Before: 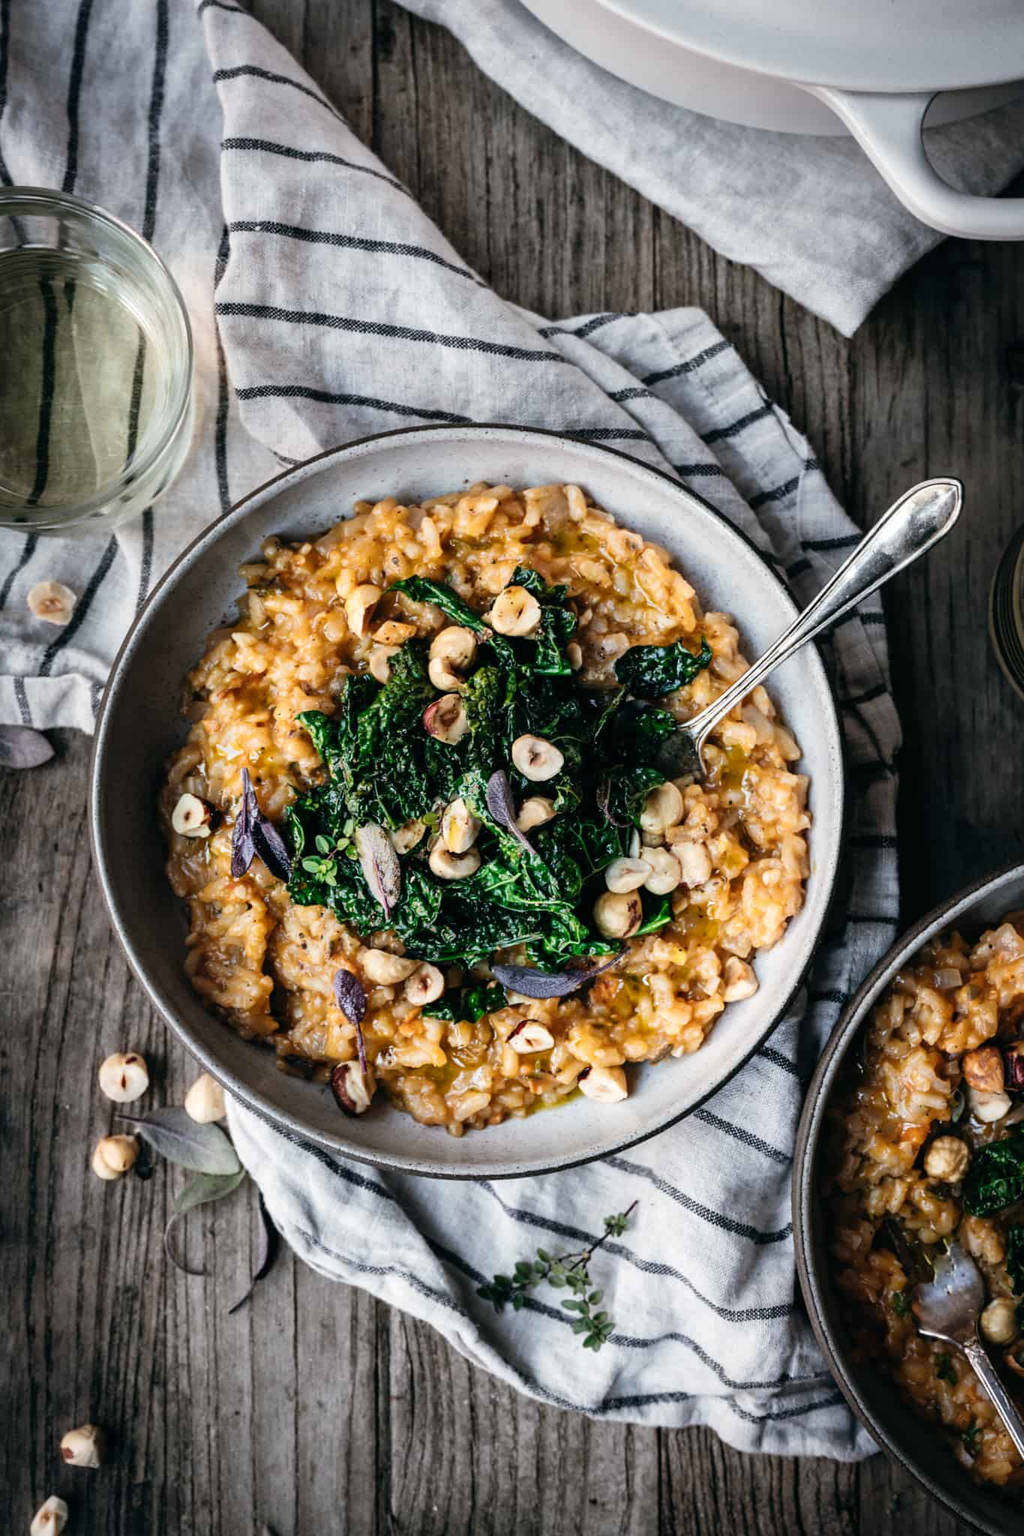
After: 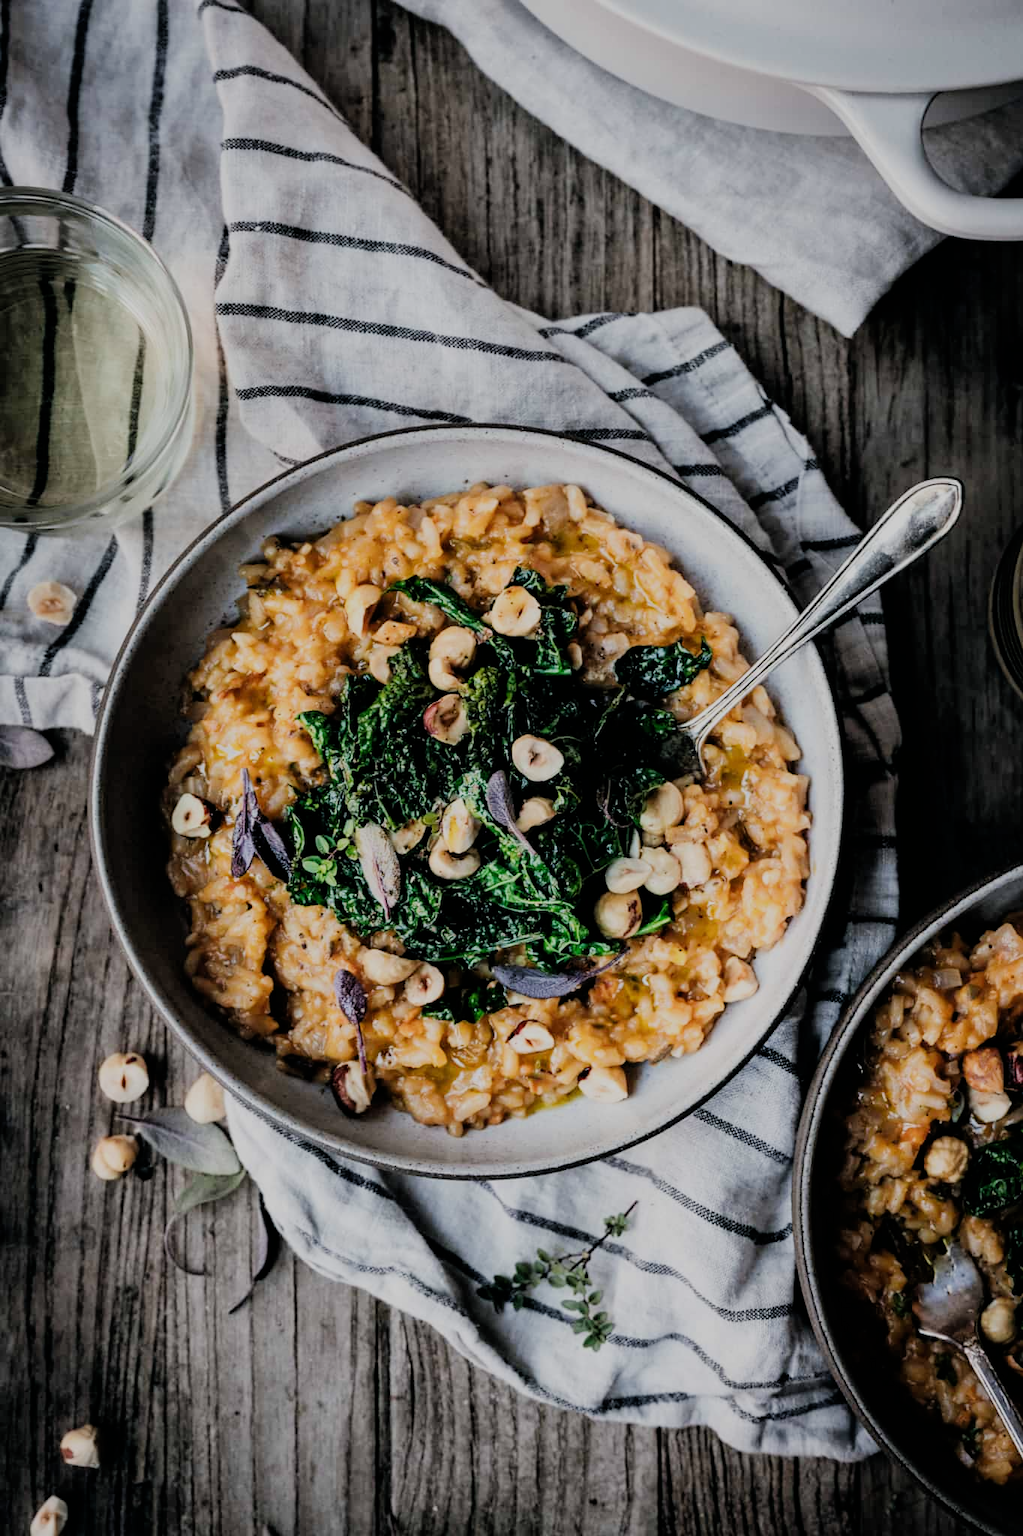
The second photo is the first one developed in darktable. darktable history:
filmic rgb: black relative exposure -6.77 EV, white relative exposure 5.93 EV, hardness 2.69
